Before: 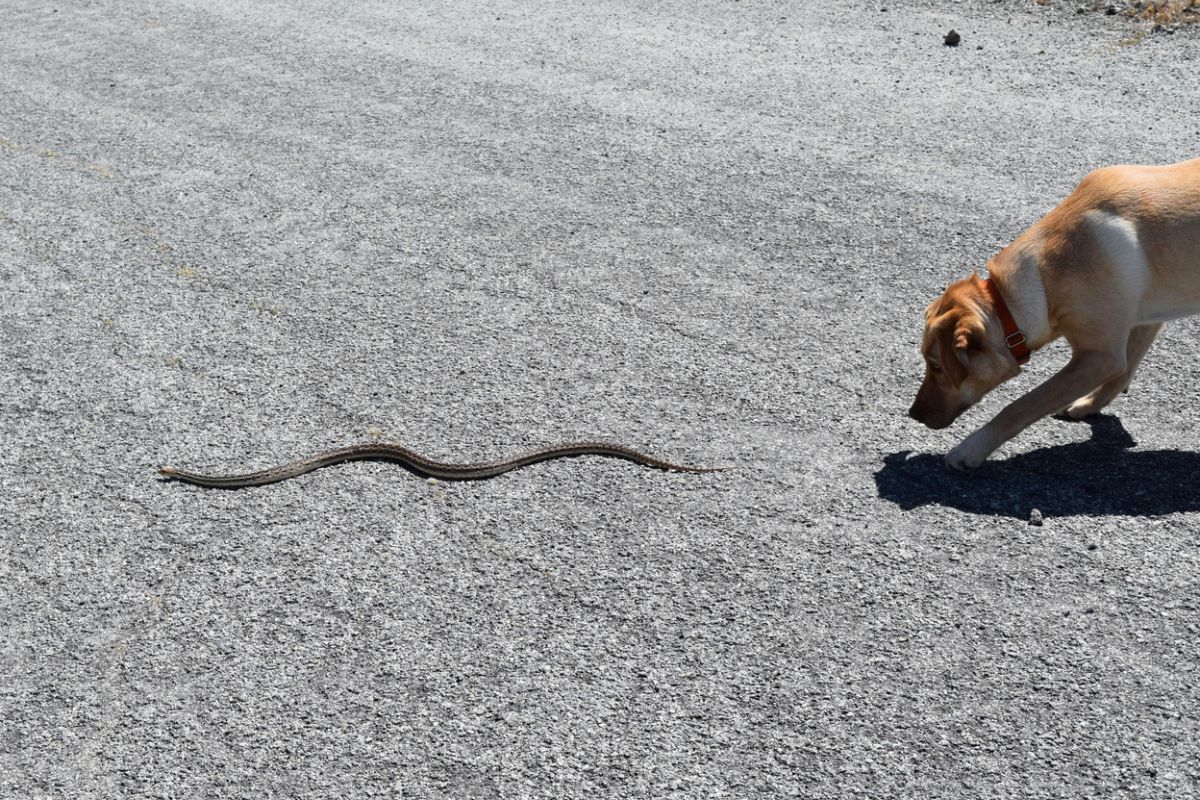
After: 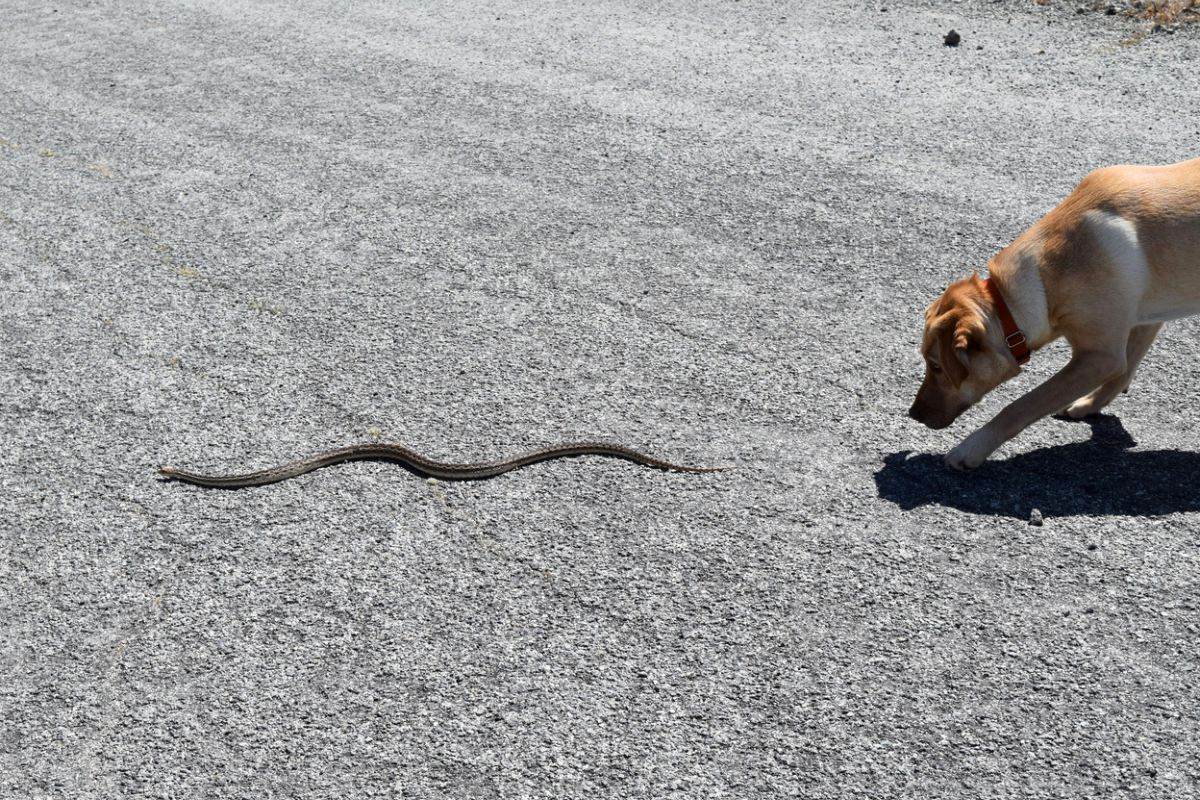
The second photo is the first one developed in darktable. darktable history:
local contrast: mode bilateral grid, contrast 21, coarseness 49, detail 119%, midtone range 0.2
